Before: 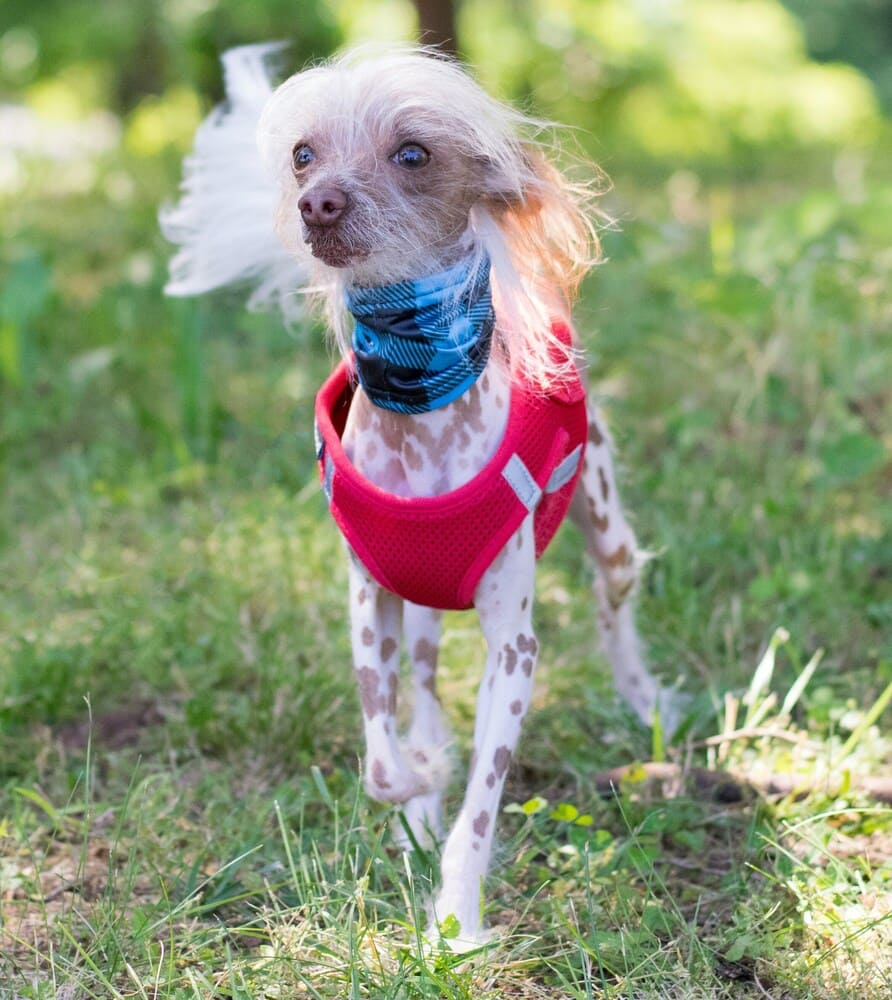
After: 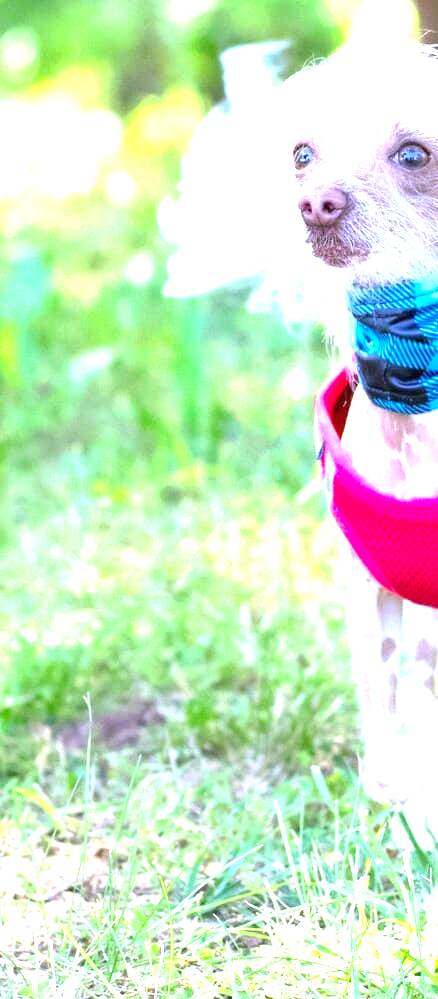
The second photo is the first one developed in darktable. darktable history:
white balance: red 0.931, blue 1.11
crop and rotate: left 0%, top 0%, right 50.845%
exposure: black level correction 0, exposure 1.9 EV, compensate highlight preservation false
contrast brightness saturation: contrast 0.03, brightness 0.06, saturation 0.13
